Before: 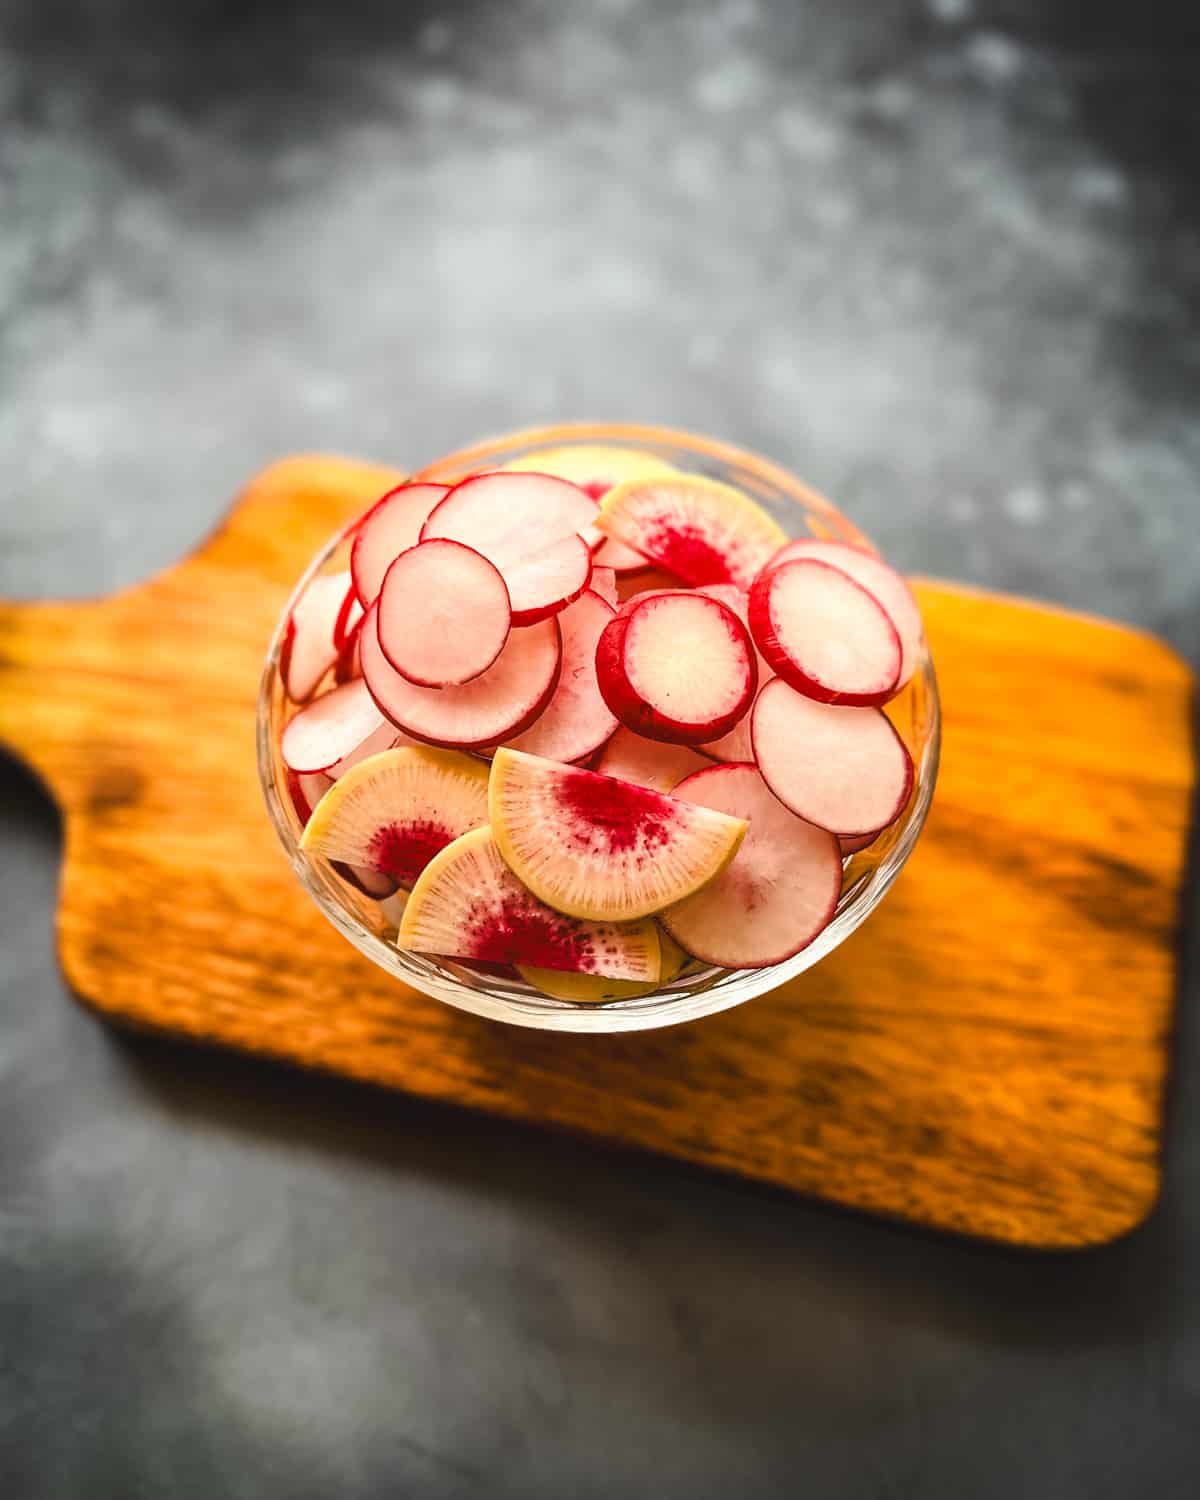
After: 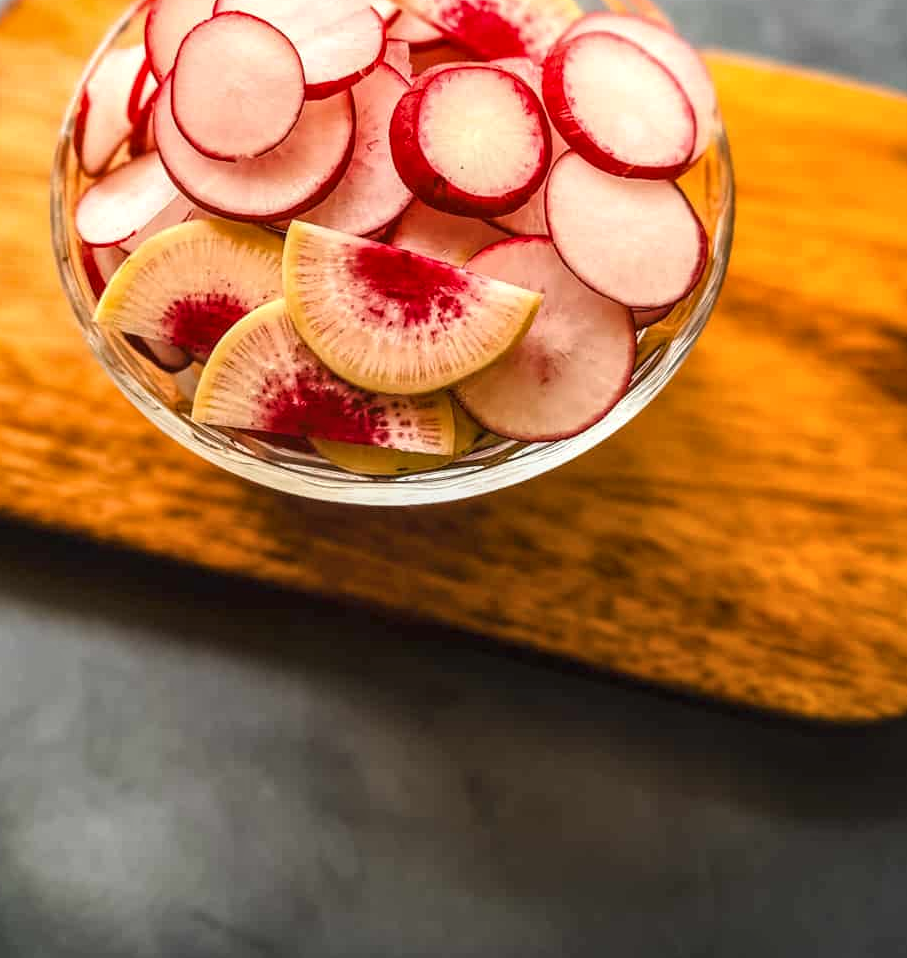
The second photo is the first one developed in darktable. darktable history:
local contrast: on, module defaults
crop and rotate: left 17.181%, top 35.187%, right 7.234%, bottom 0.91%
